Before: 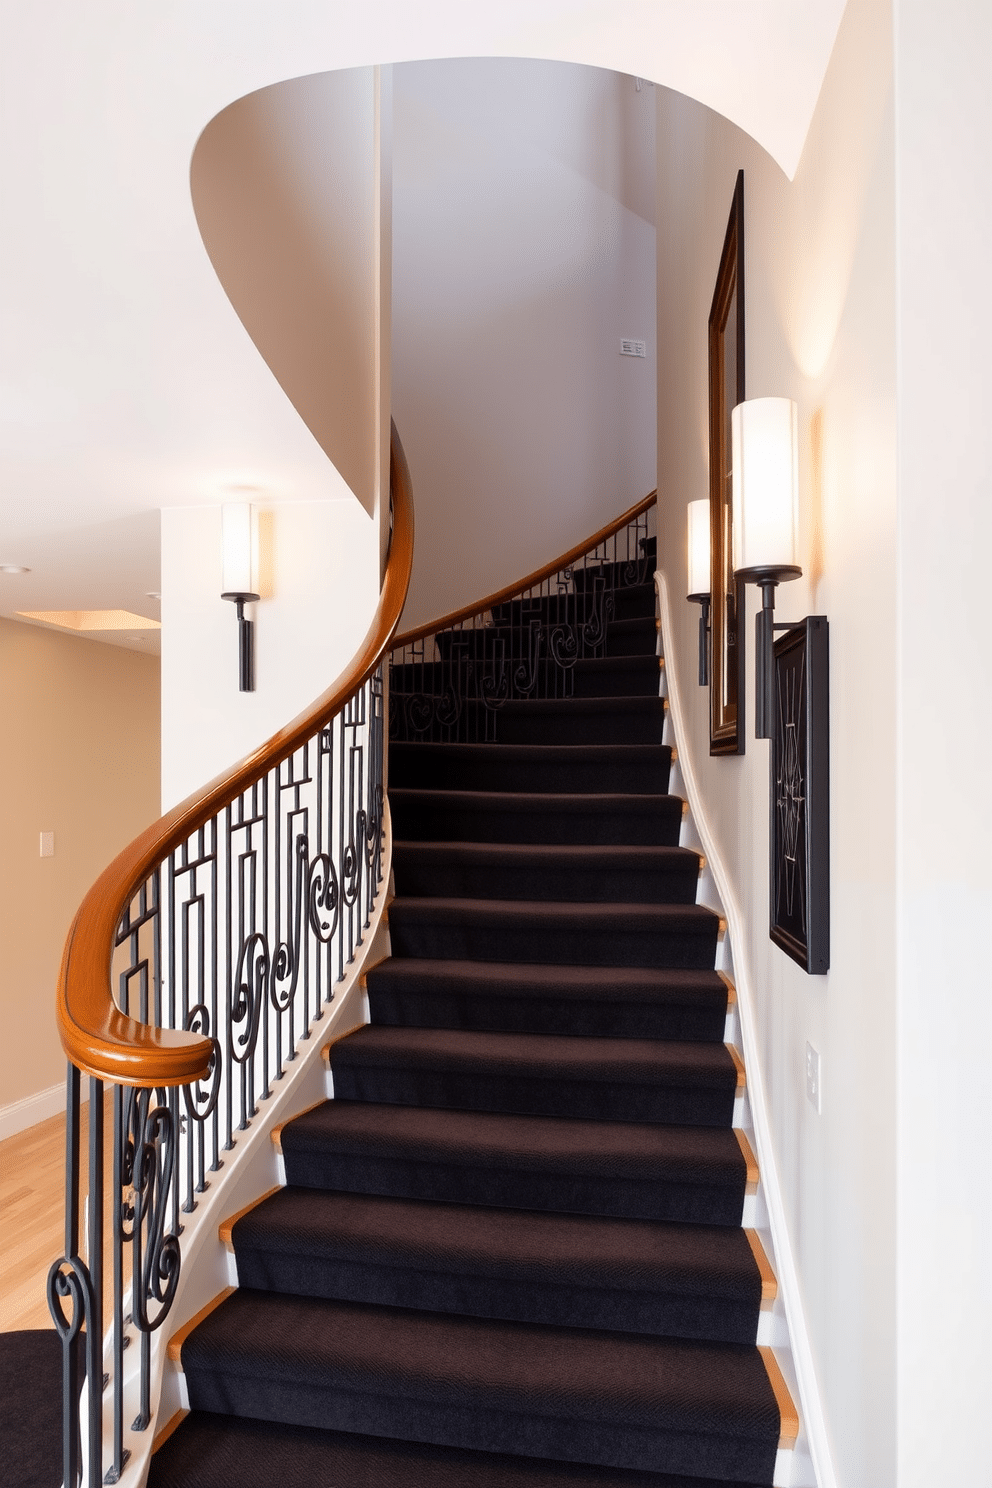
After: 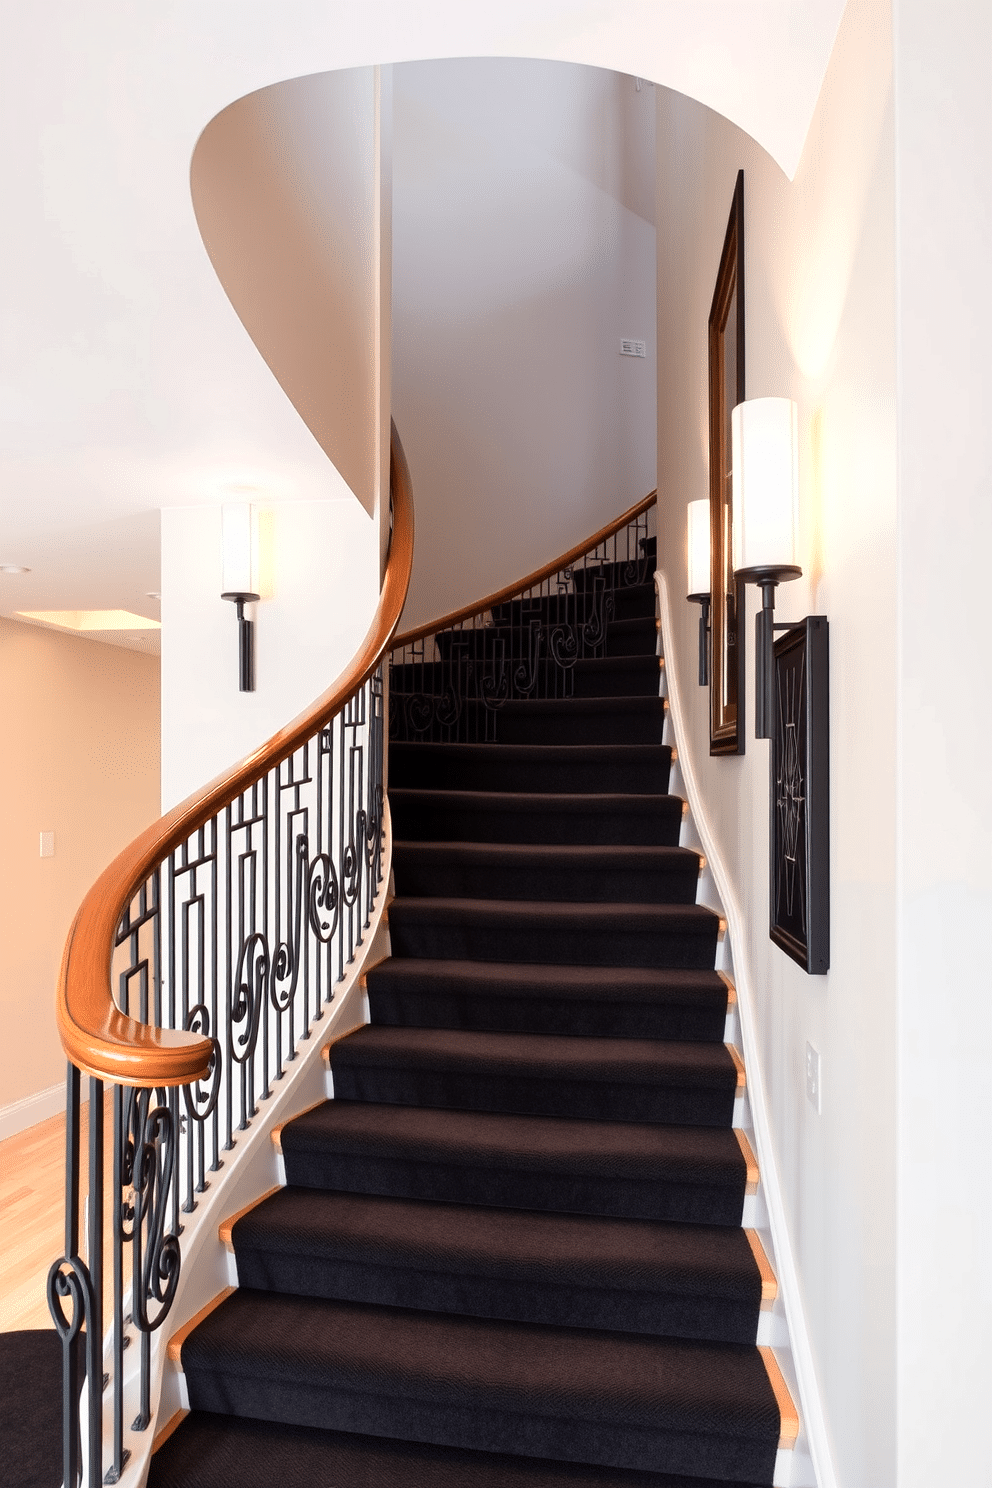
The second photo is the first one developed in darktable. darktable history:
color zones: curves: ch0 [(0.018, 0.548) (0.224, 0.64) (0.425, 0.447) (0.675, 0.575) (0.732, 0.579)]; ch1 [(0.066, 0.487) (0.25, 0.5) (0.404, 0.43) (0.75, 0.421) (0.956, 0.421)]; ch2 [(0.044, 0.561) (0.215, 0.465) (0.399, 0.544) (0.465, 0.548) (0.614, 0.447) (0.724, 0.43) (0.882, 0.623) (0.956, 0.632)]
